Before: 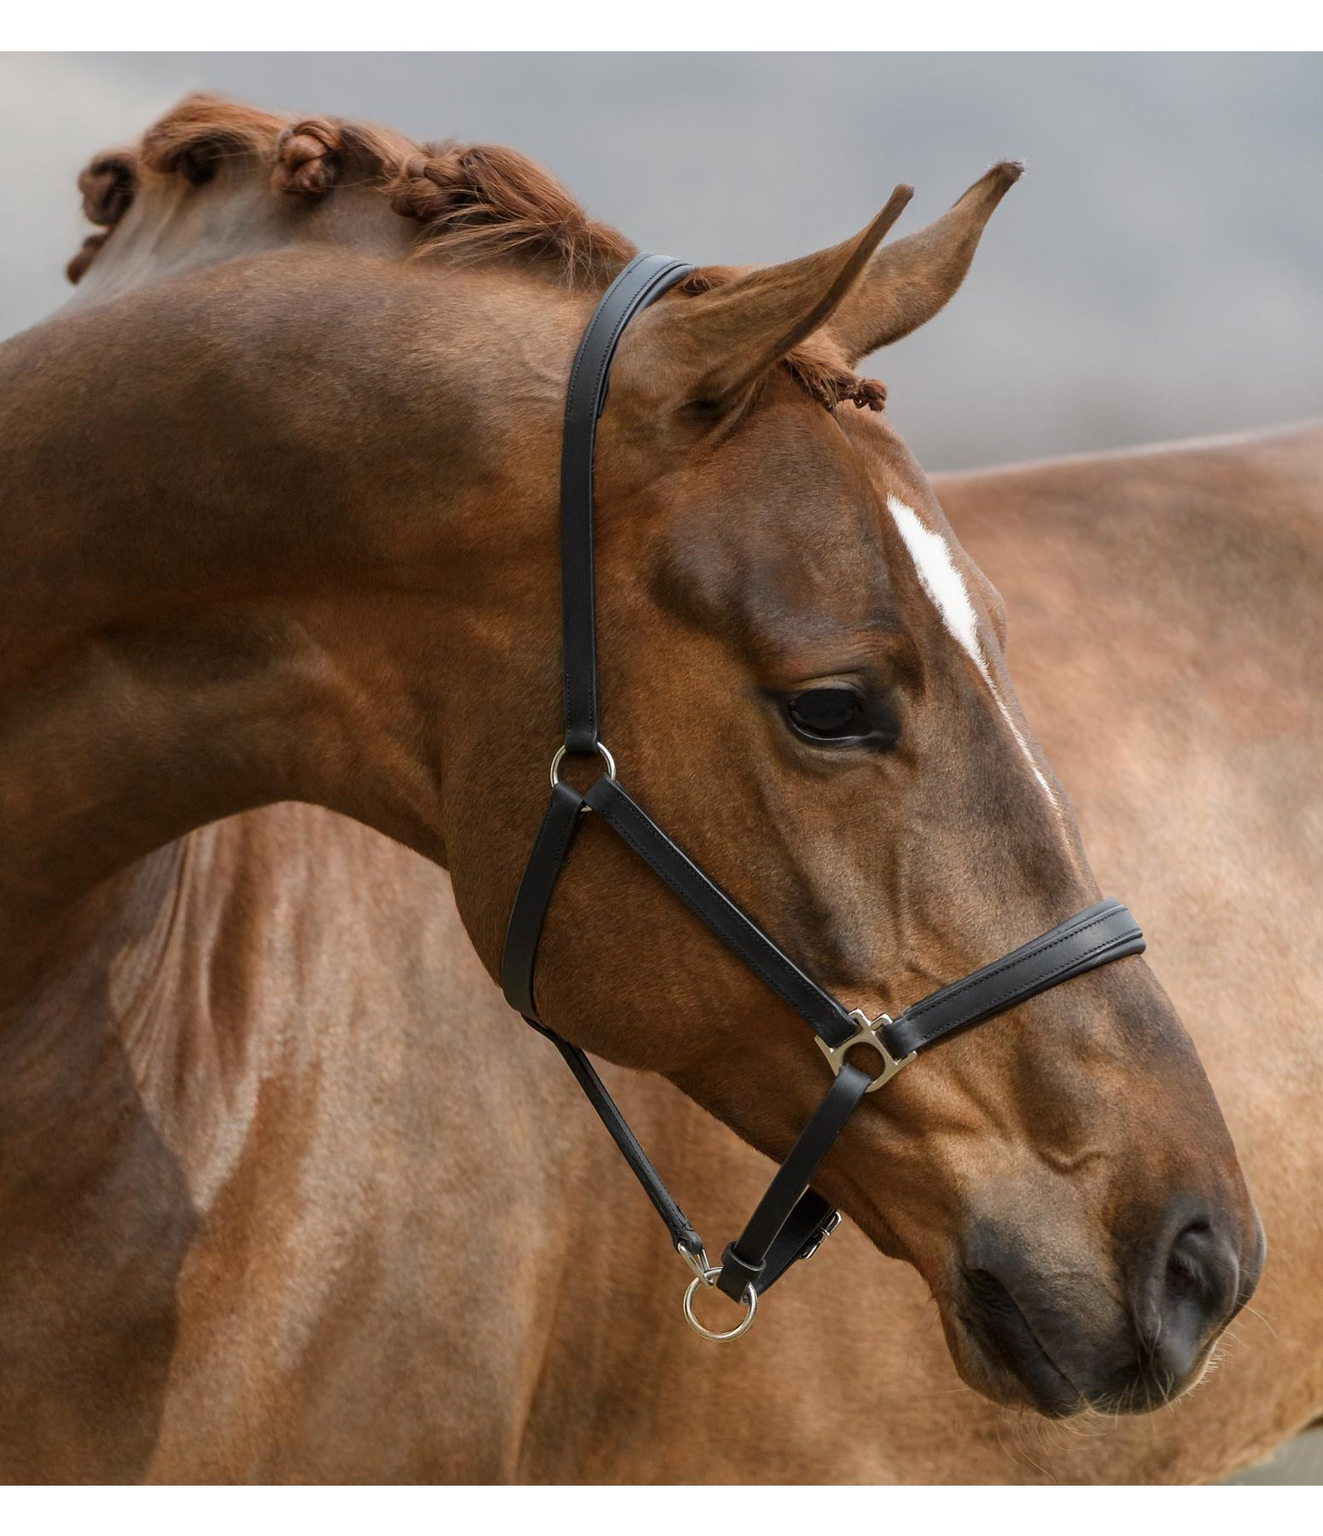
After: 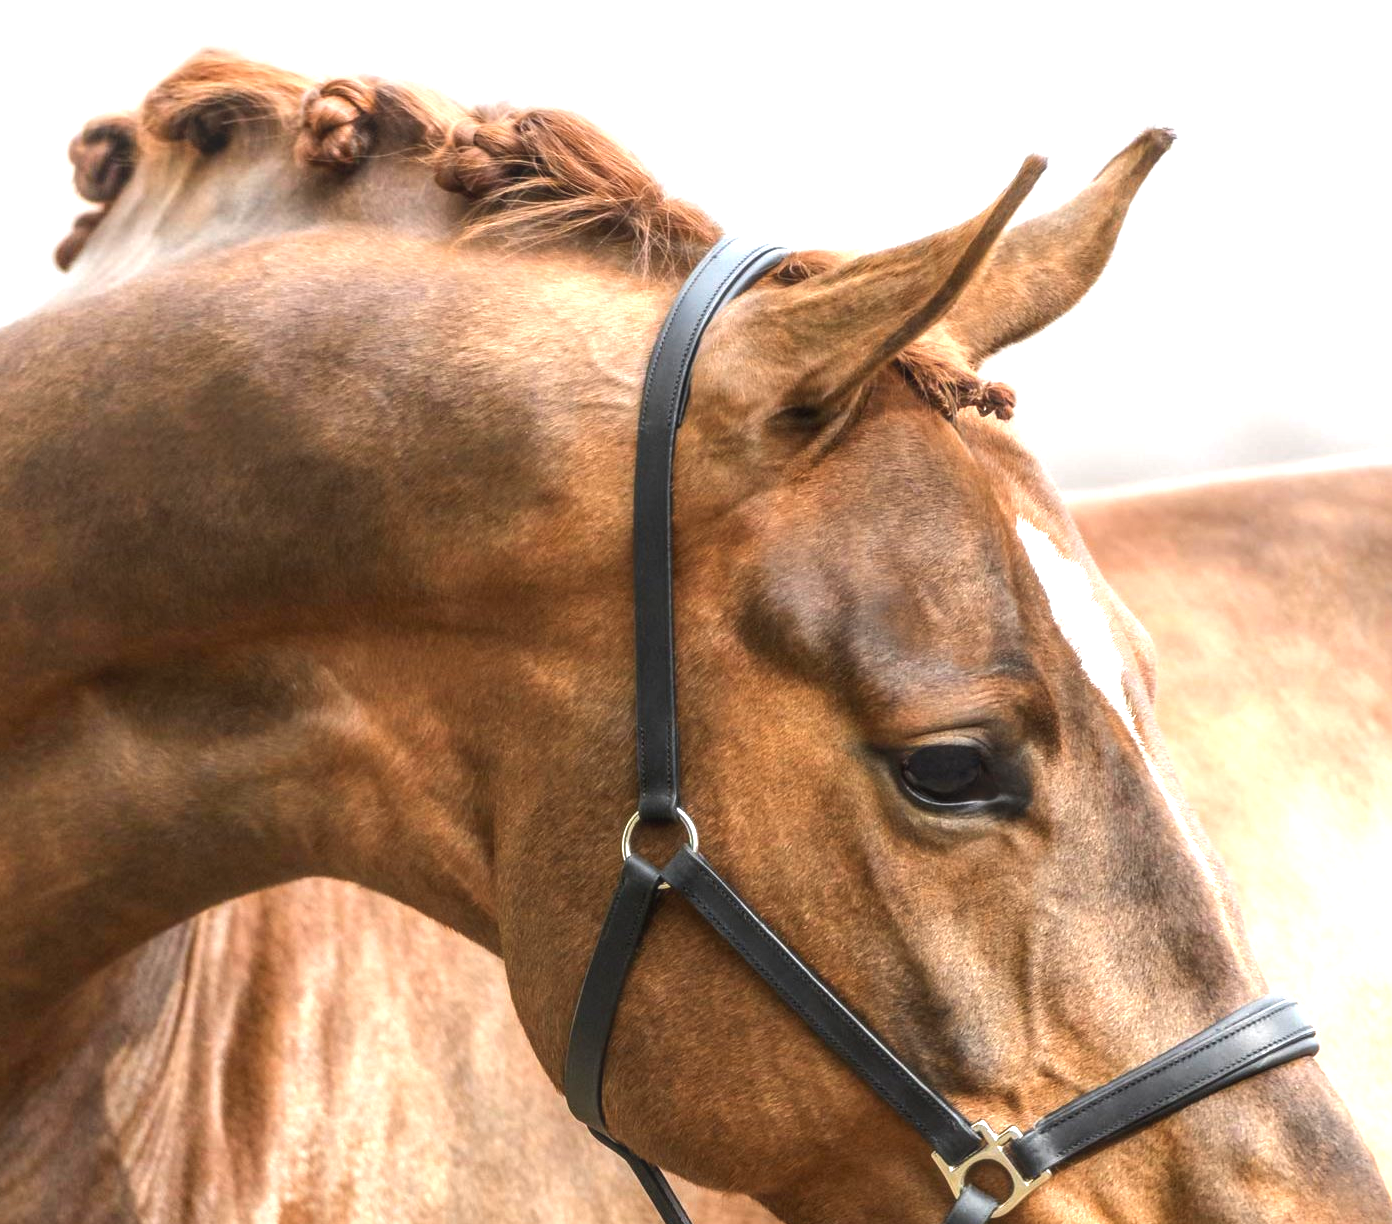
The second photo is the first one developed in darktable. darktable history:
contrast equalizer: octaves 7, y [[0.502, 0.505, 0.512, 0.529, 0.564, 0.588], [0.5 ×6], [0.502, 0.505, 0.512, 0.529, 0.564, 0.588], [0, 0.001, 0.001, 0.004, 0.008, 0.011], [0, 0.001, 0.001, 0.004, 0.008, 0.011]], mix -1
crop: left 1.509%, top 3.452%, right 7.696%, bottom 28.452%
local contrast: highlights 0%, shadows 0%, detail 133%
exposure: black level correction 0, exposure 1.2 EV, compensate exposure bias true, compensate highlight preservation false
tone equalizer: -8 EV -0.417 EV, -7 EV -0.389 EV, -6 EV -0.333 EV, -5 EV -0.222 EV, -3 EV 0.222 EV, -2 EV 0.333 EV, -1 EV 0.389 EV, +0 EV 0.417 EV, edges refinement/feathering 500, mask exposure compensation -1.57 EV, preserve details no
